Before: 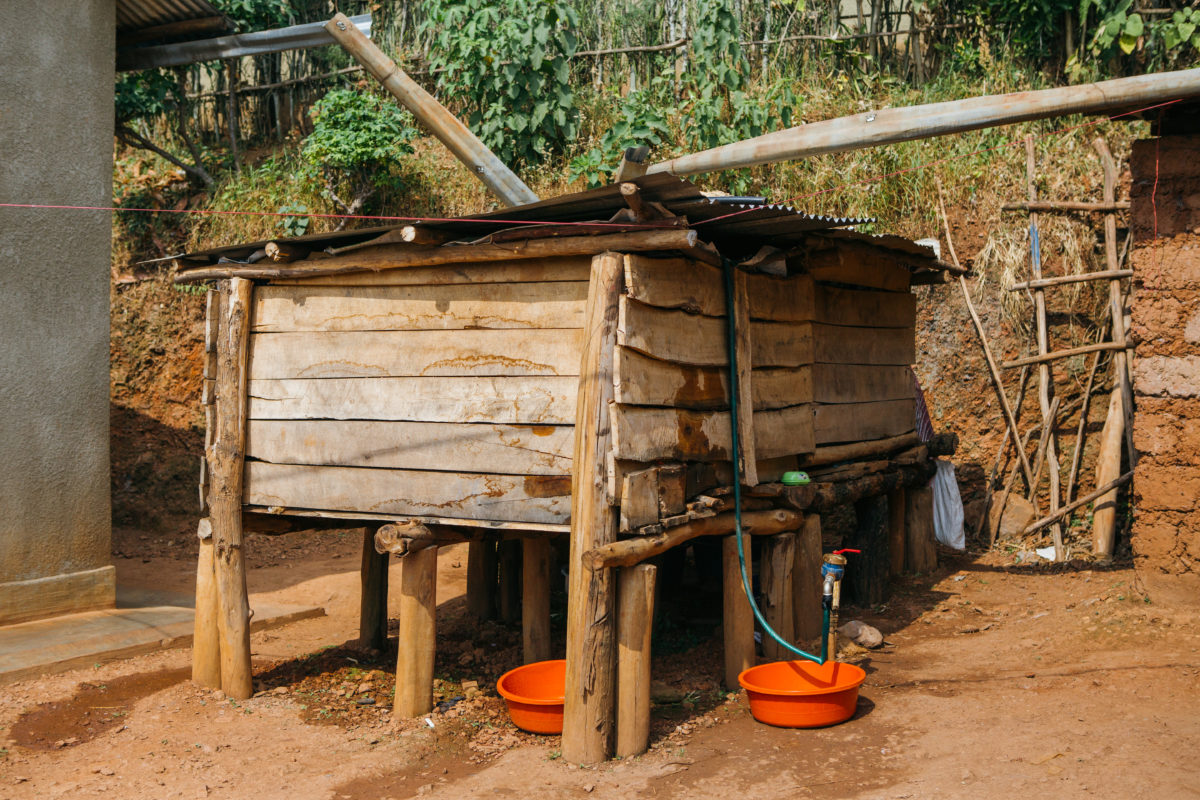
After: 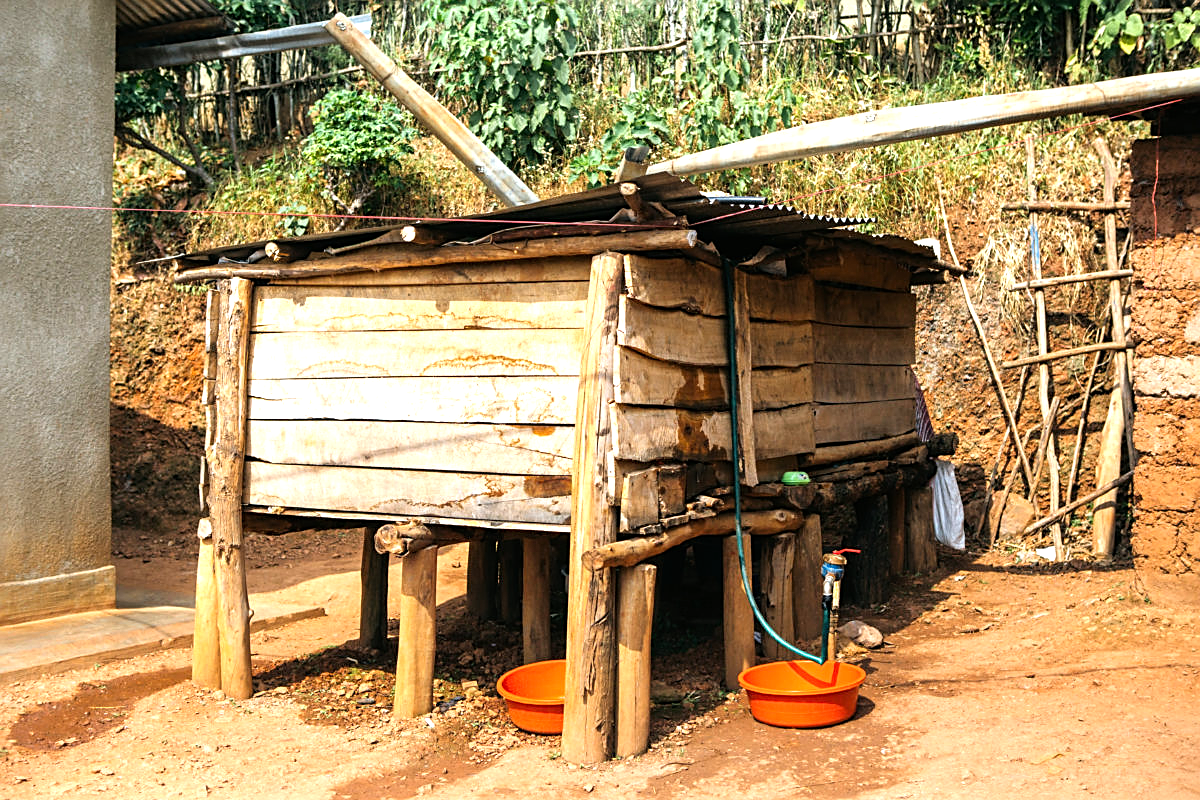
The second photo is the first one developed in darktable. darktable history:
exposure: exposure 0.407 EV, compensate exposure bias true, compensate highlight preservation false
sharpen: on, module defaults
tone equalizer: -8 EV -0.711 EV, -7 EV -0.731 EV, -6 EV -0.584 EV, -5 EV -0.415 EV, -3 EV 0.385 EV, -2 EV 0.6 EV, -1 EV 0.696 EV, +0 EV 0.744 EV
